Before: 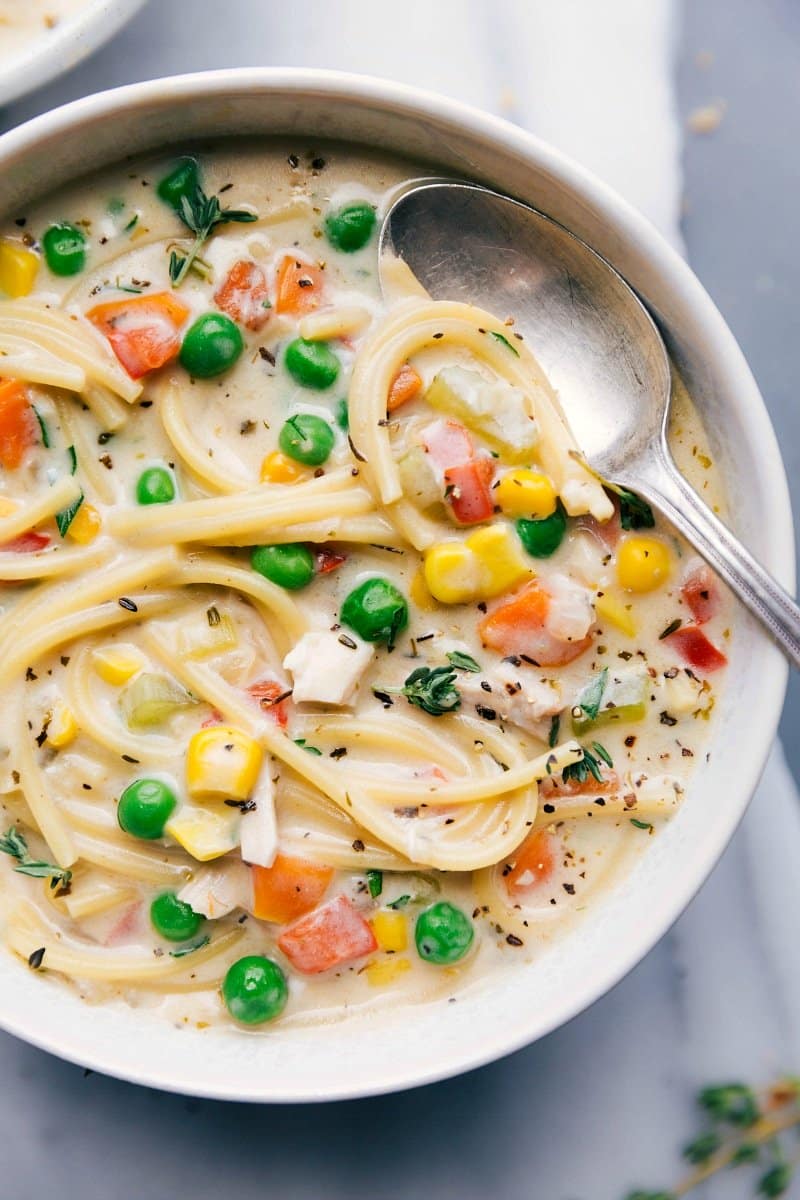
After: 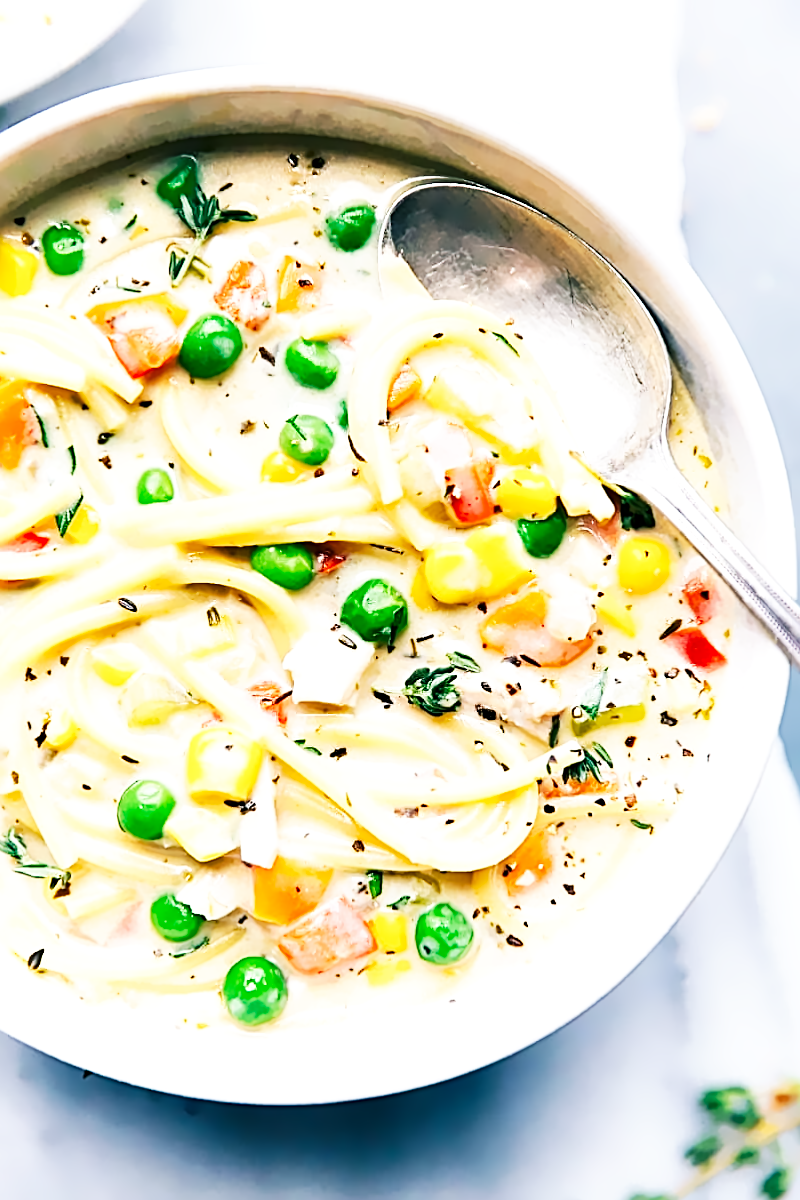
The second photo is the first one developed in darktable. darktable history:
base curve: curves: ch0 [(0, 0) (0.007, 0.004) (0.027, 0.03) (0.046, 0.07) (0.207, 0.54) (0.442, 0.872) (0.673, 0.972) (1, 1)], preserve colors none
lens correction: scale 1, crop 1, focal 35, aperture 5, distance 3.79, camera "Canon EOS 6D", lens "Sigma 35mm f/1.4 DG HSM"
denoise (profiled) #1: central pixel weight 0, a [-1, 0, 0], b [0, 0, 0], y [[0, 0, 0.5 ×5] ×4, [0.5 ×7], [0.5 ×7]], fix various bugs in algorithm false, upgrade profiled transform false, color mode RGB, compensate highlight preservation false | blend: blend mode color, opacity 100%; mask: uniform (no mask)
sharpen: radius 2.817, amount 0.715
hot pixels: on, module defaults
local contrast: highlights 100%, shadows 100%, detail 120%, midtone range 0.2
color balance: mode lift, gamma, gain (sRGB), lift [1, 1, 1.022, 1.026]
denoise (profiled) "1": central pixel weight 0, a [-1, 0, 0], b [0, 0, 0], mode non-local means, y [[0, 0, 0.5 ×5] ×4, [0.5 ×7], [0.5 ×7]], fix various bugs in algorithm false, upgrade profiled transform false, color mode RGB, compensate highlight preservation false | blend: blend mode lightness, opacity 53%; mask: uniform (no mask)
